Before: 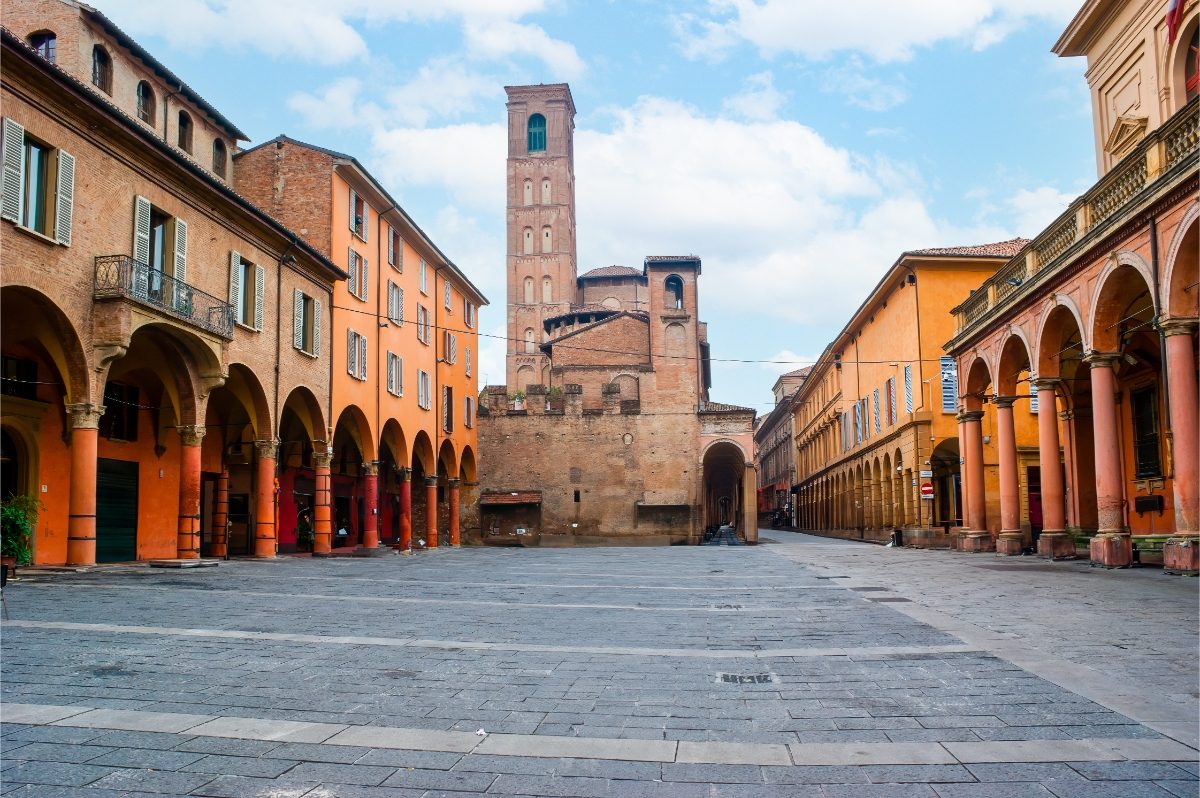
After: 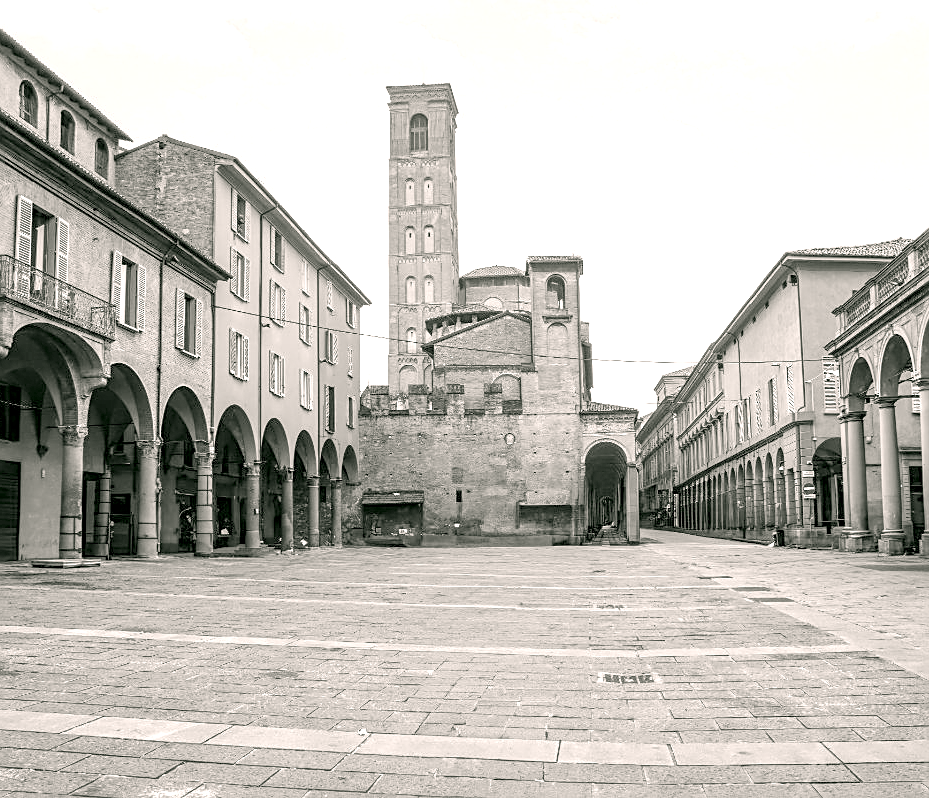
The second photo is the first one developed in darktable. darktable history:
exposure: exposure 0.636 EV, compensate highlight preservation false
crop: left 9.88%, right 12.664%
color correction: highlights a* 4.02, highlights b* 4.98, shadows a* -7.55, shadows b* 4.98
white balance: red 0.924, blue 1.095
color calibration: output gray [0.21, 0.42, 0.37, 0], gray › normalize channels true, illuminant same as pipeline (D50), adaptation XYZ, x 0.346, y 0.359, gamut compression 0
contrast brightness saturation: brightness 0.28
sharpen: on, module defaults
local contrast: highlights 40%, shadows 60%, detail 136%, midtone range 0.514
